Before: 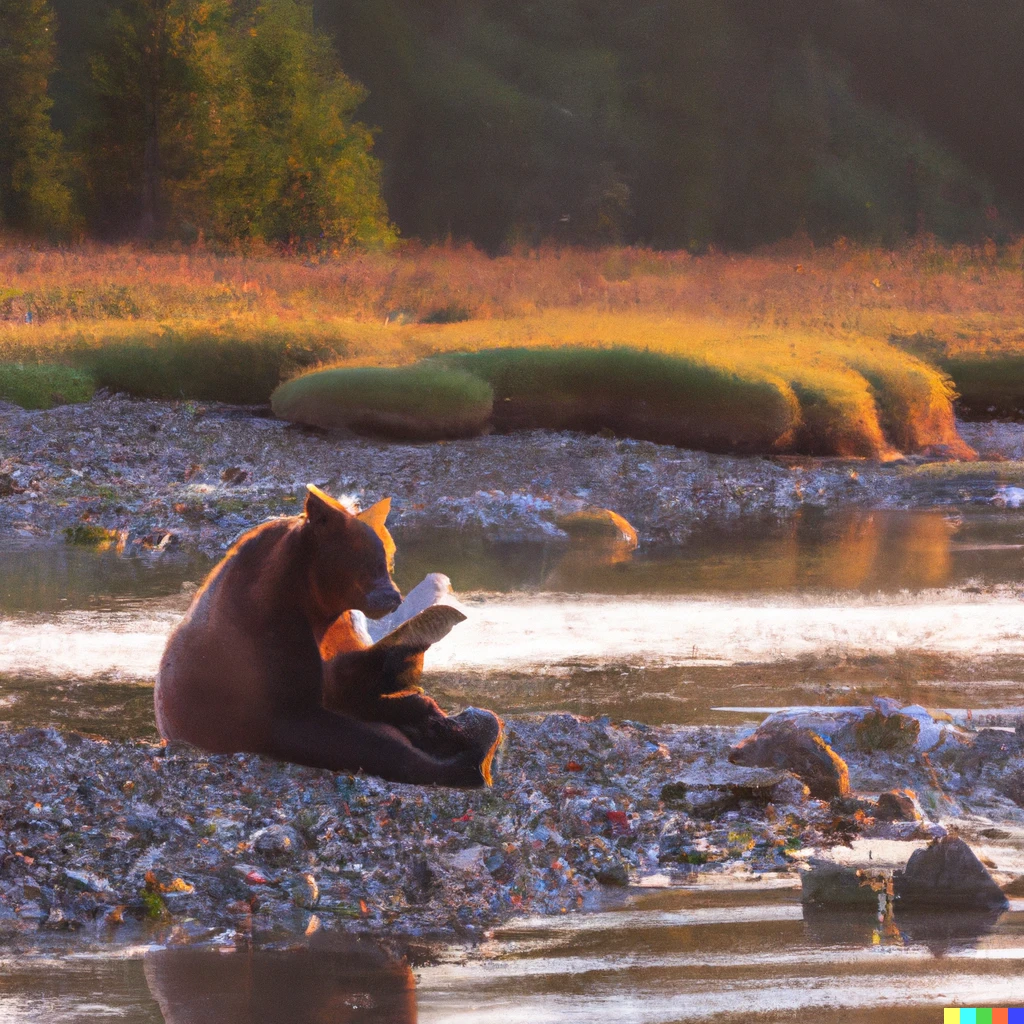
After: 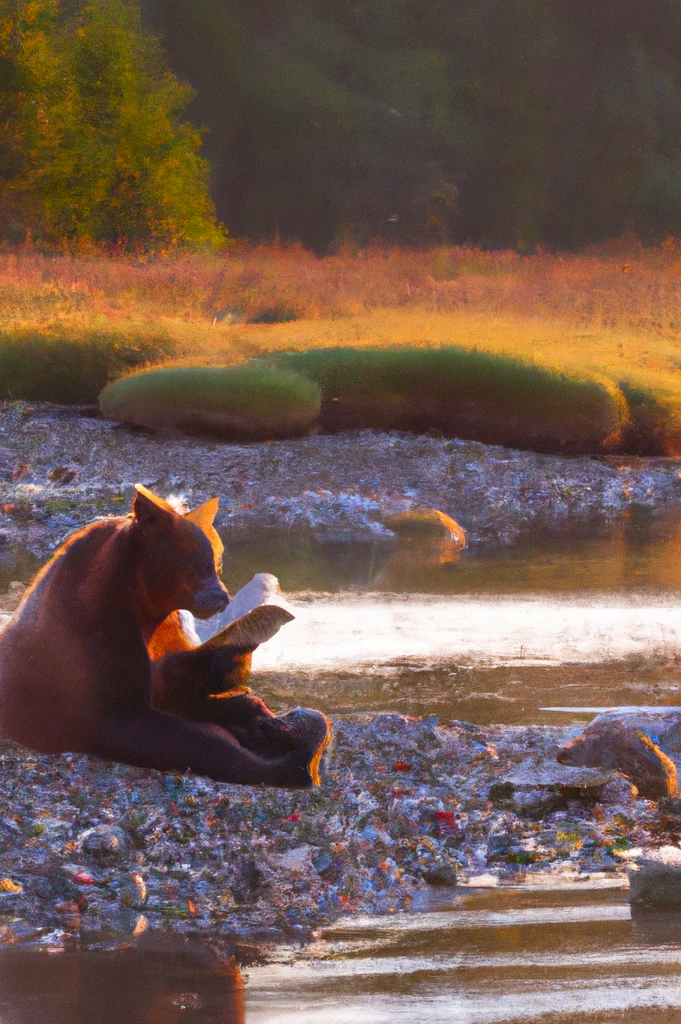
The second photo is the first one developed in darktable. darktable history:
crop: left 16.891%, right 16.59%
color balance rgb: perceptual saturation grading › global saturation 20%, perceptual saturation grading › highlights -25.91%, perceptual saturation grading › shadows 26.007%
